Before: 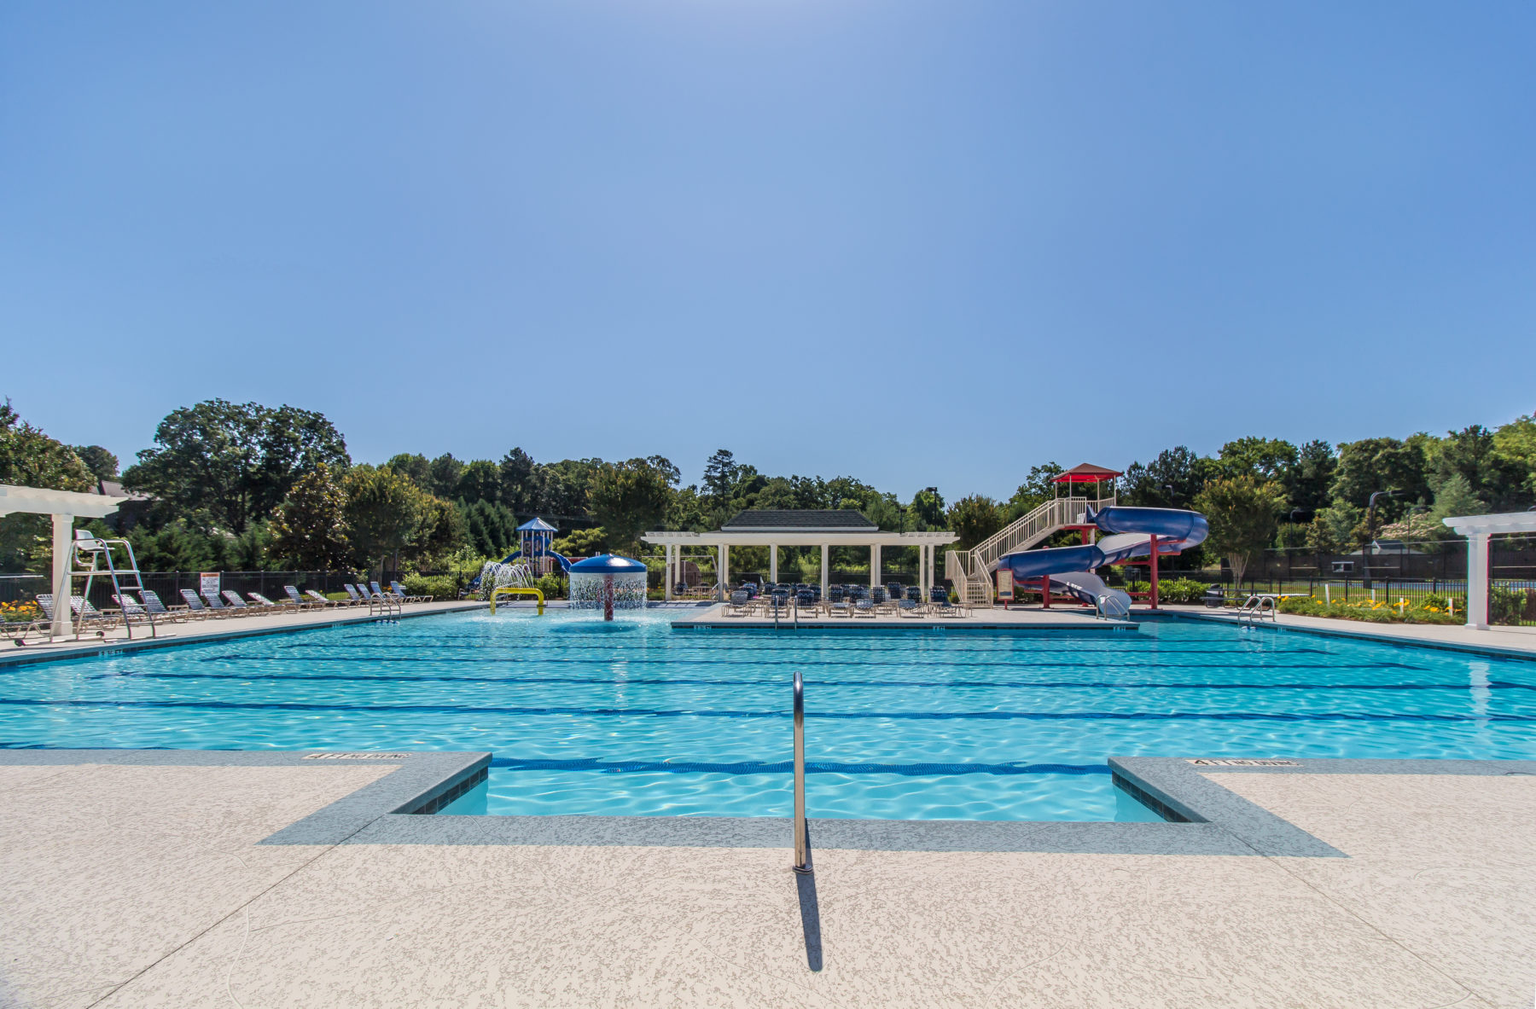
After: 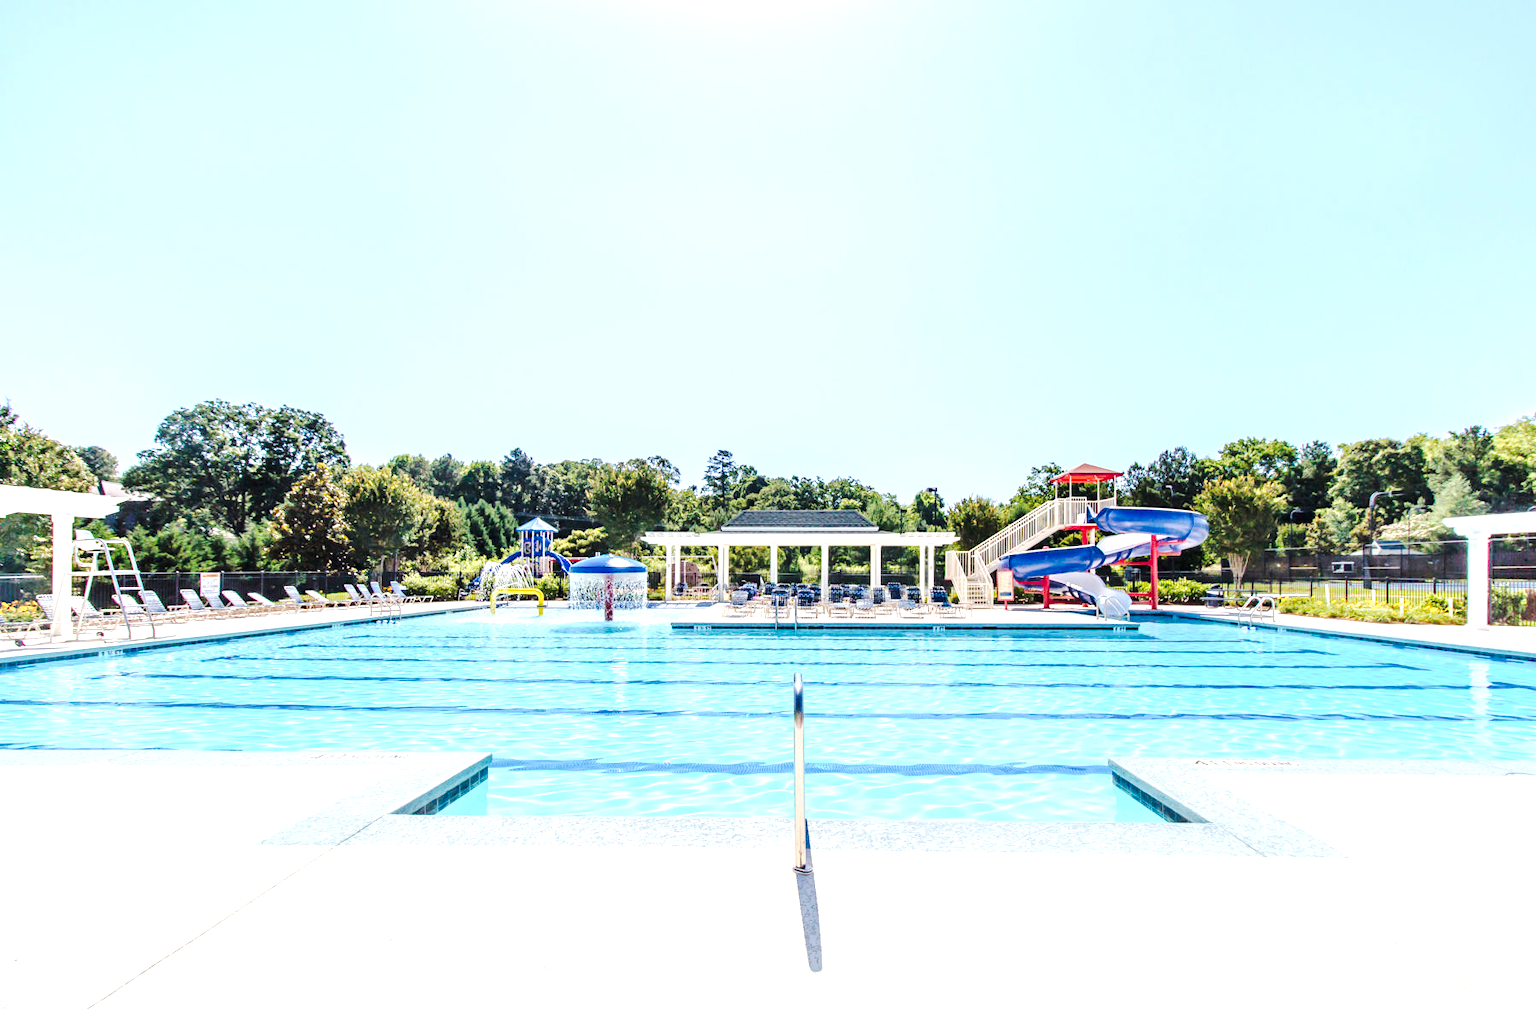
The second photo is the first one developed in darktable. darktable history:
exposure: black level correction 0, exposure 1.52 EV, compensate exposure bias true, compensate highlight preservation false
tone curve: curves: ch0 [(0, 0) (0.003, 0.017) (0.011, 0.017) (0.025, 0.017) (0.044, 0.019) (0.069, 0.03) (0.1, 0.046) (0.136, 0.066) (0.177, 0.104) (0.224, 0.151) (0.277, 0.231) (0.335, 0.321) (0.399, 0.454) (0.468, 0.567) (0.543, 0.674) (0.623, 0.763) (0.709, 0.82) (0.801, 0.872) (0.898, 0.934) (1, 1)], preserve colors none
